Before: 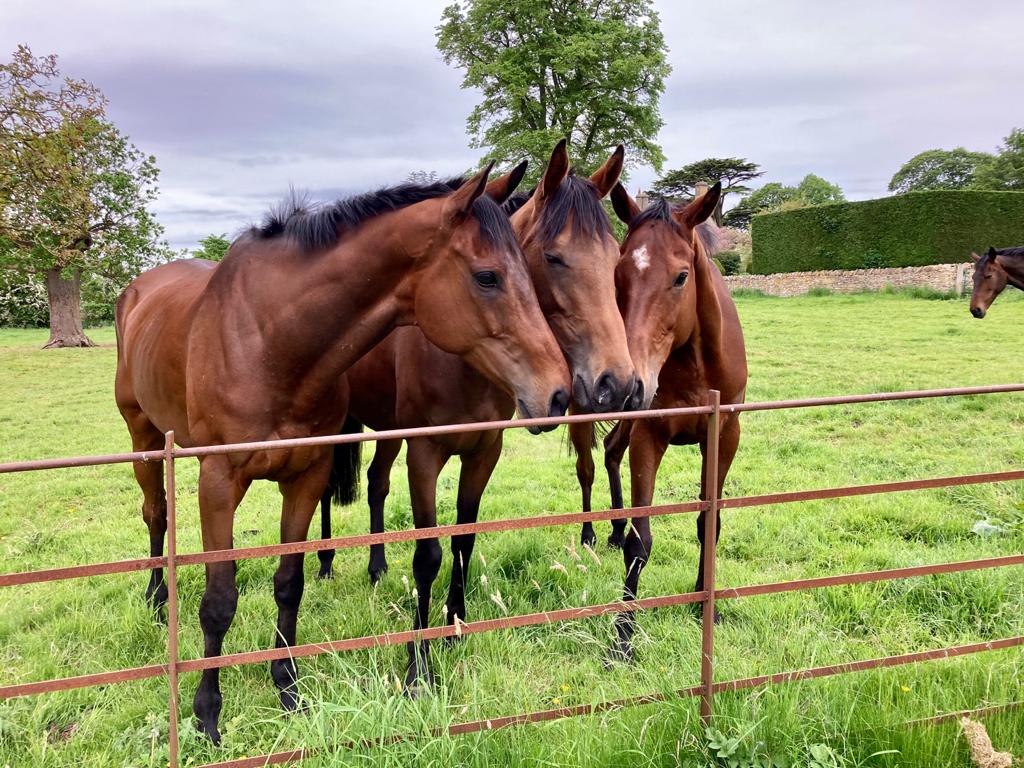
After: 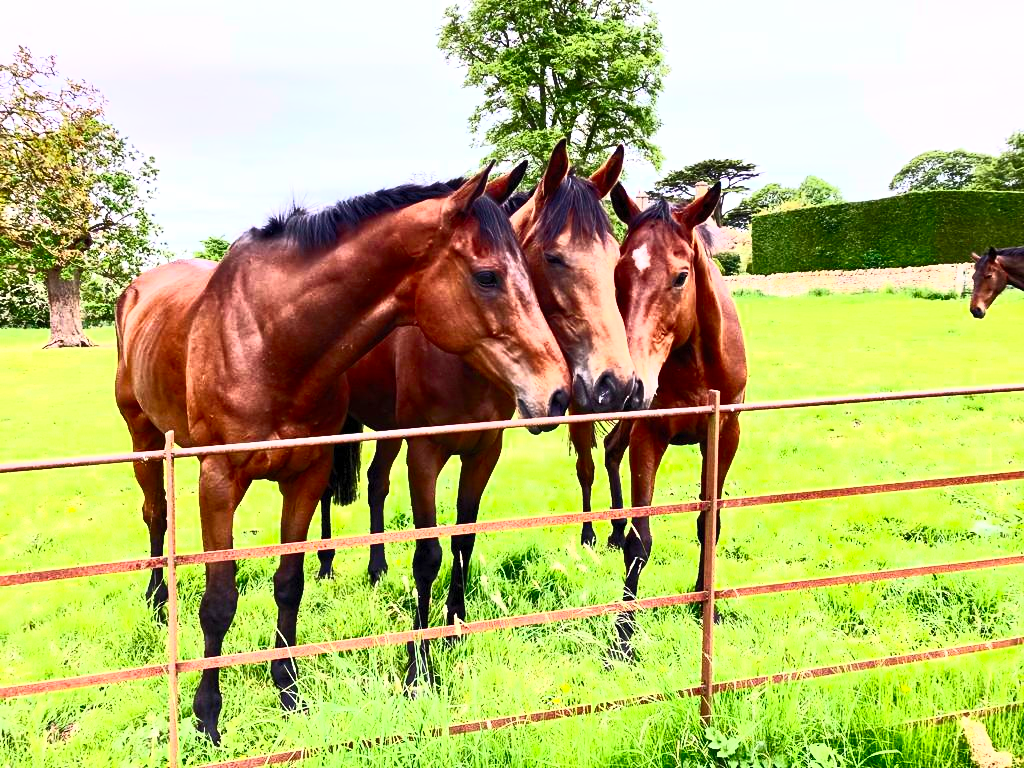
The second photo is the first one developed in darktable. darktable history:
contrast equalizer: y [[0.5 ×6], [0.5 ×6], [0.5, 0.5, 0.501, 0.545, 0.707, 0.863], [0 ×6], [0 ×6]]
local contrast: highlights 100%, shadows 100%, detail 120%, midtone range 0.2
contrast brightness saturation: contrast 0.83, brightness 0.59, saturation 0.59
